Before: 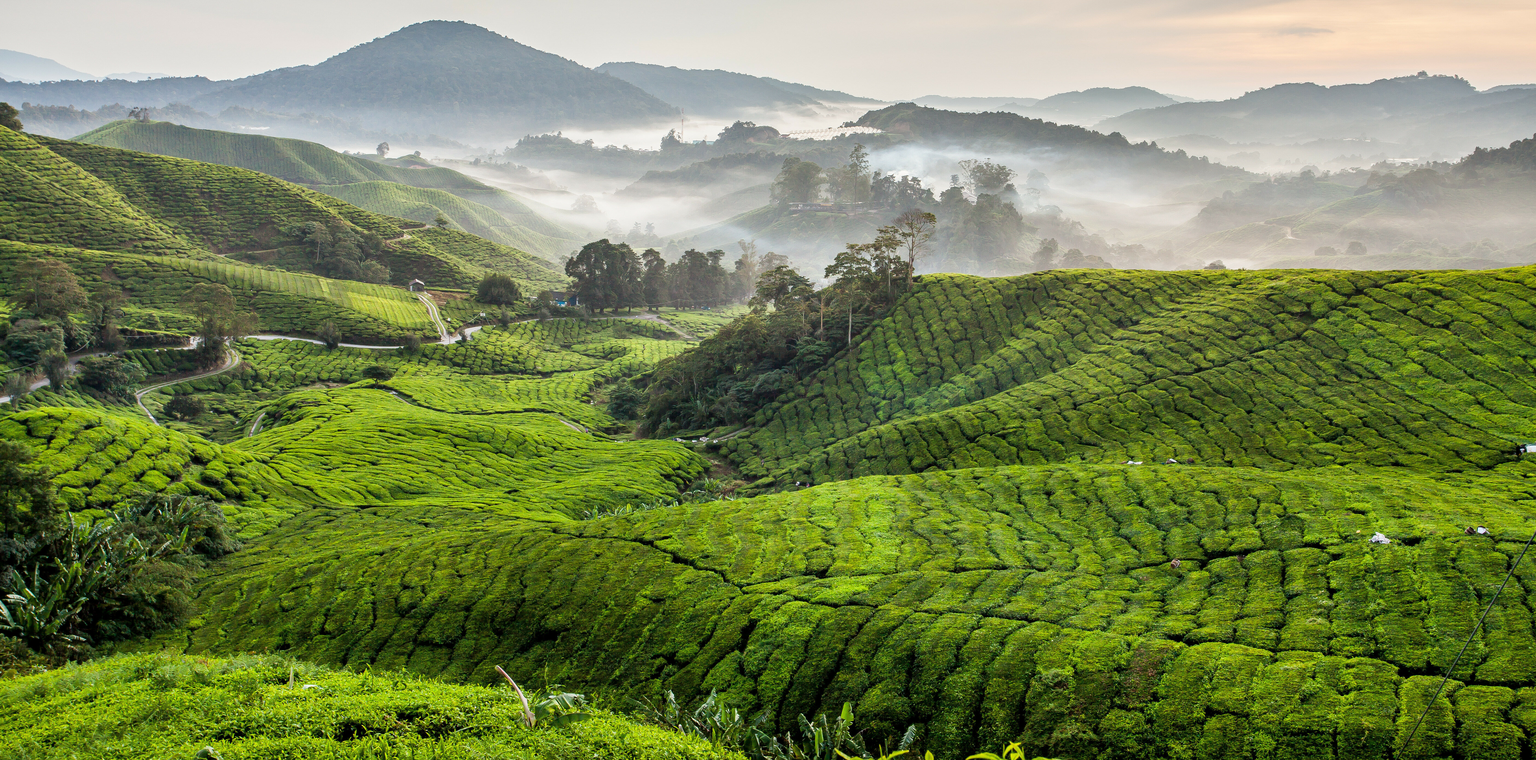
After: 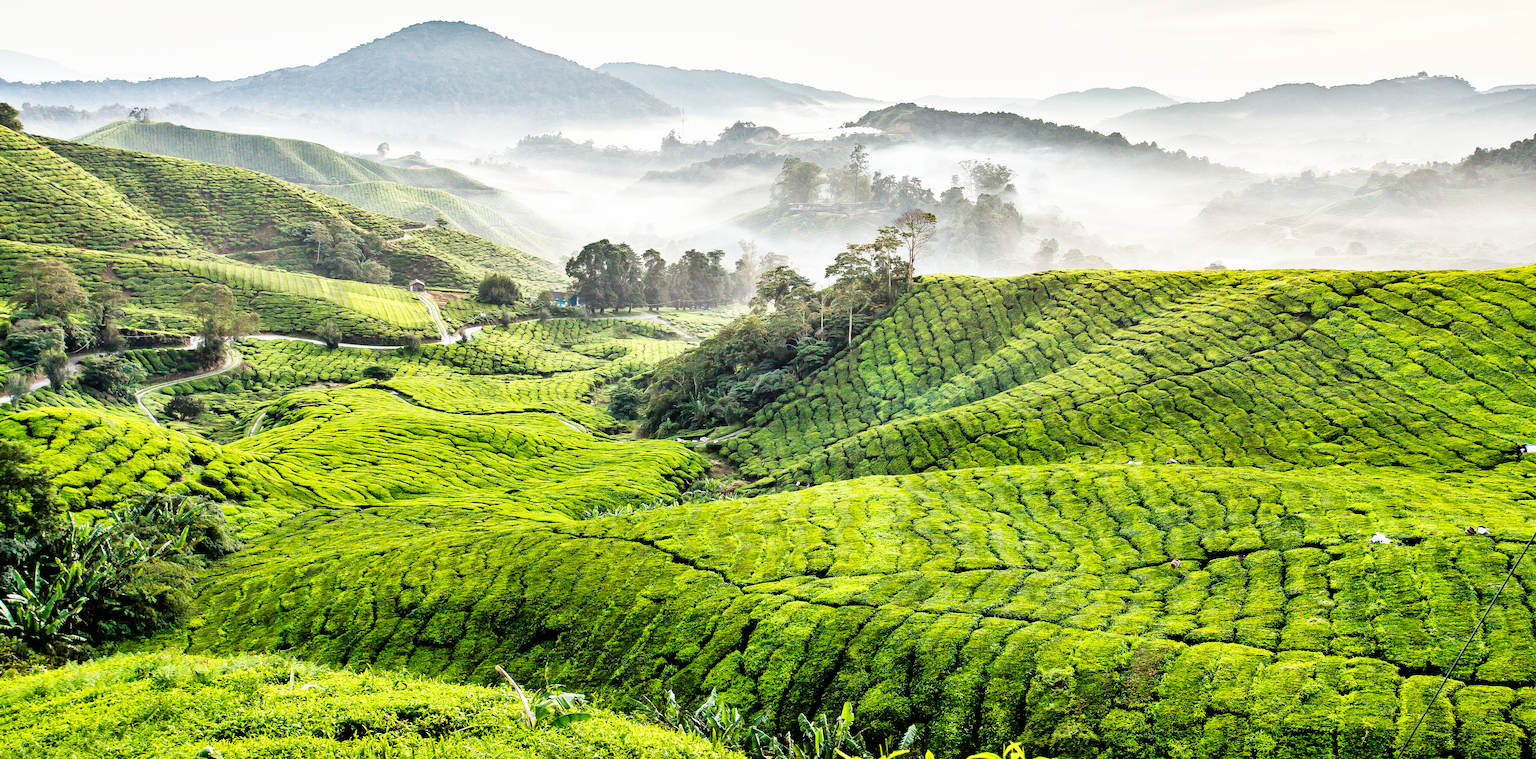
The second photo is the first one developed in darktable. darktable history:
base curve: curves: ch0 [(0, 0) (0.007, 0.004) (0.027, 0.03) (0.046, 0.07) (0.207, 0.54) (0.442, 0.872) (0.673, 0.972) (1, 1)], preserve colors none
shadows and highlights: shadows 52.42, soften with gaussian
